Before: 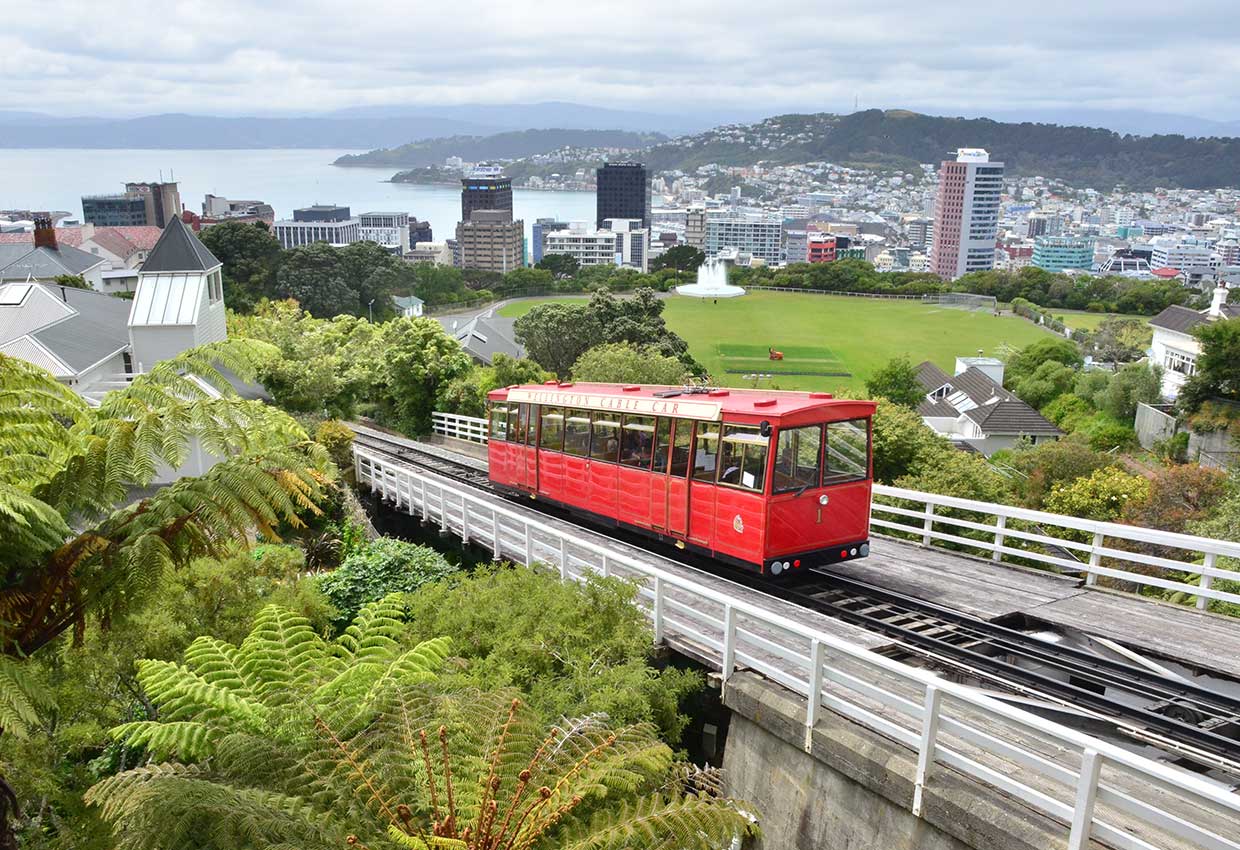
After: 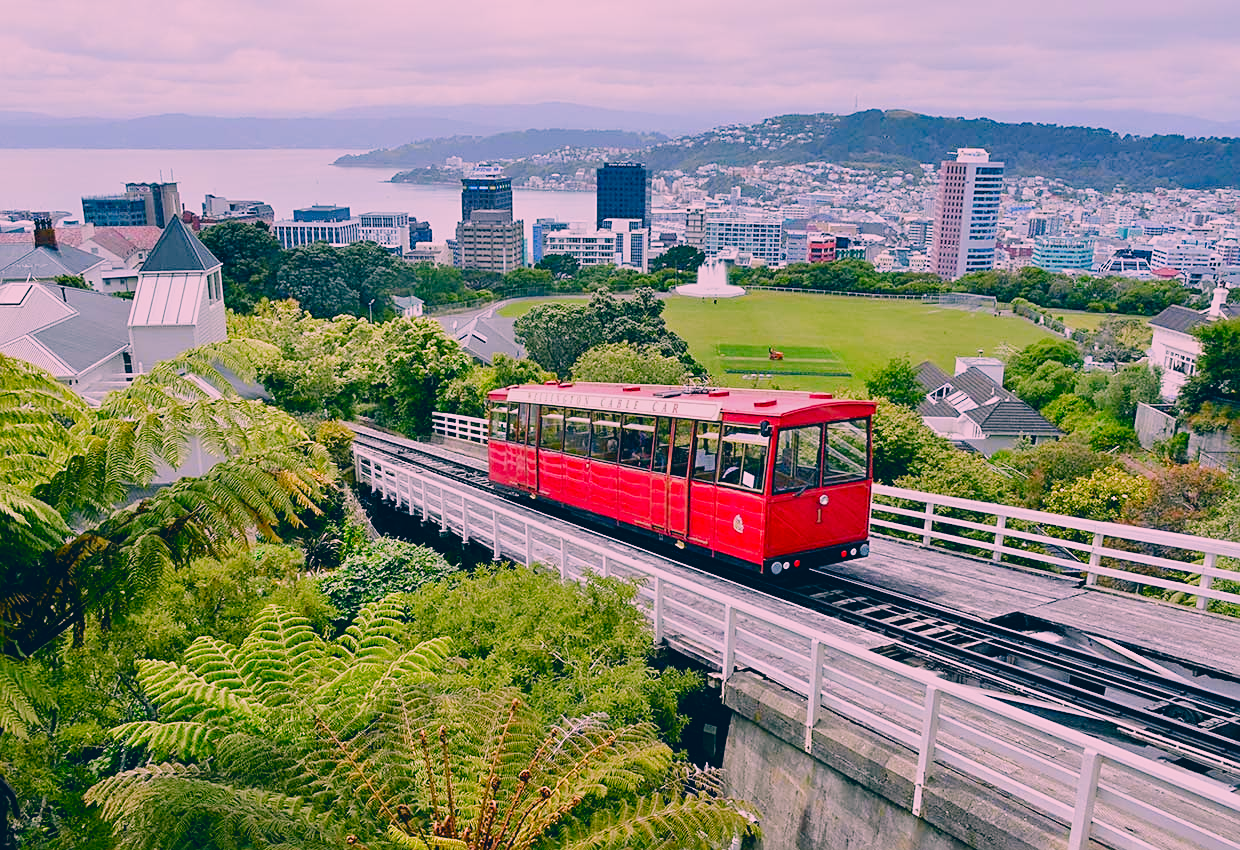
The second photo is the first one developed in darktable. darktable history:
sharpen: on, module defaults
color correction: highlights a* 17.08, highlights b* 0.236, shadows a* -15.23, shadows b* -14.43, saturation 1.51
filmic rgb: black relative exposure -7.65 EV, white relative exposure 4.56 EV, hardness 3.61, add noise in highlights 0.001, preserve chrominance no, color science v3 (2019), use custom middle-gray values true, contrast in highlights soft
